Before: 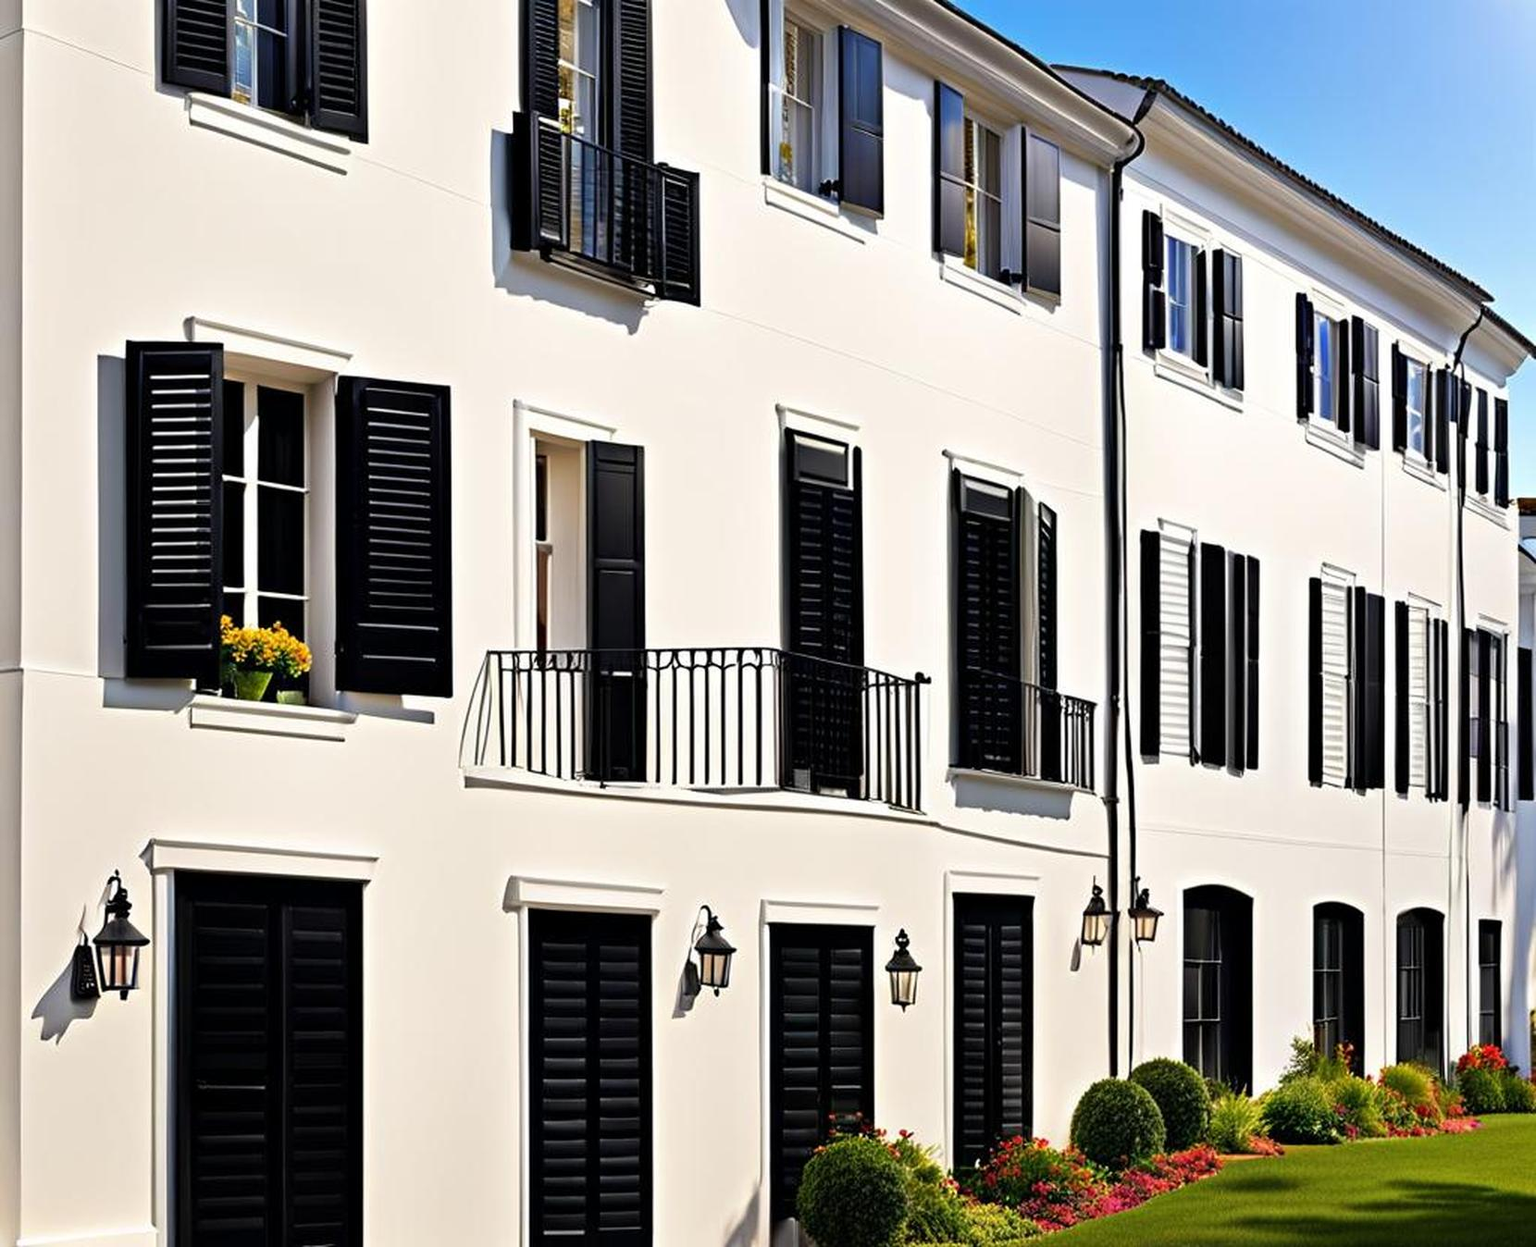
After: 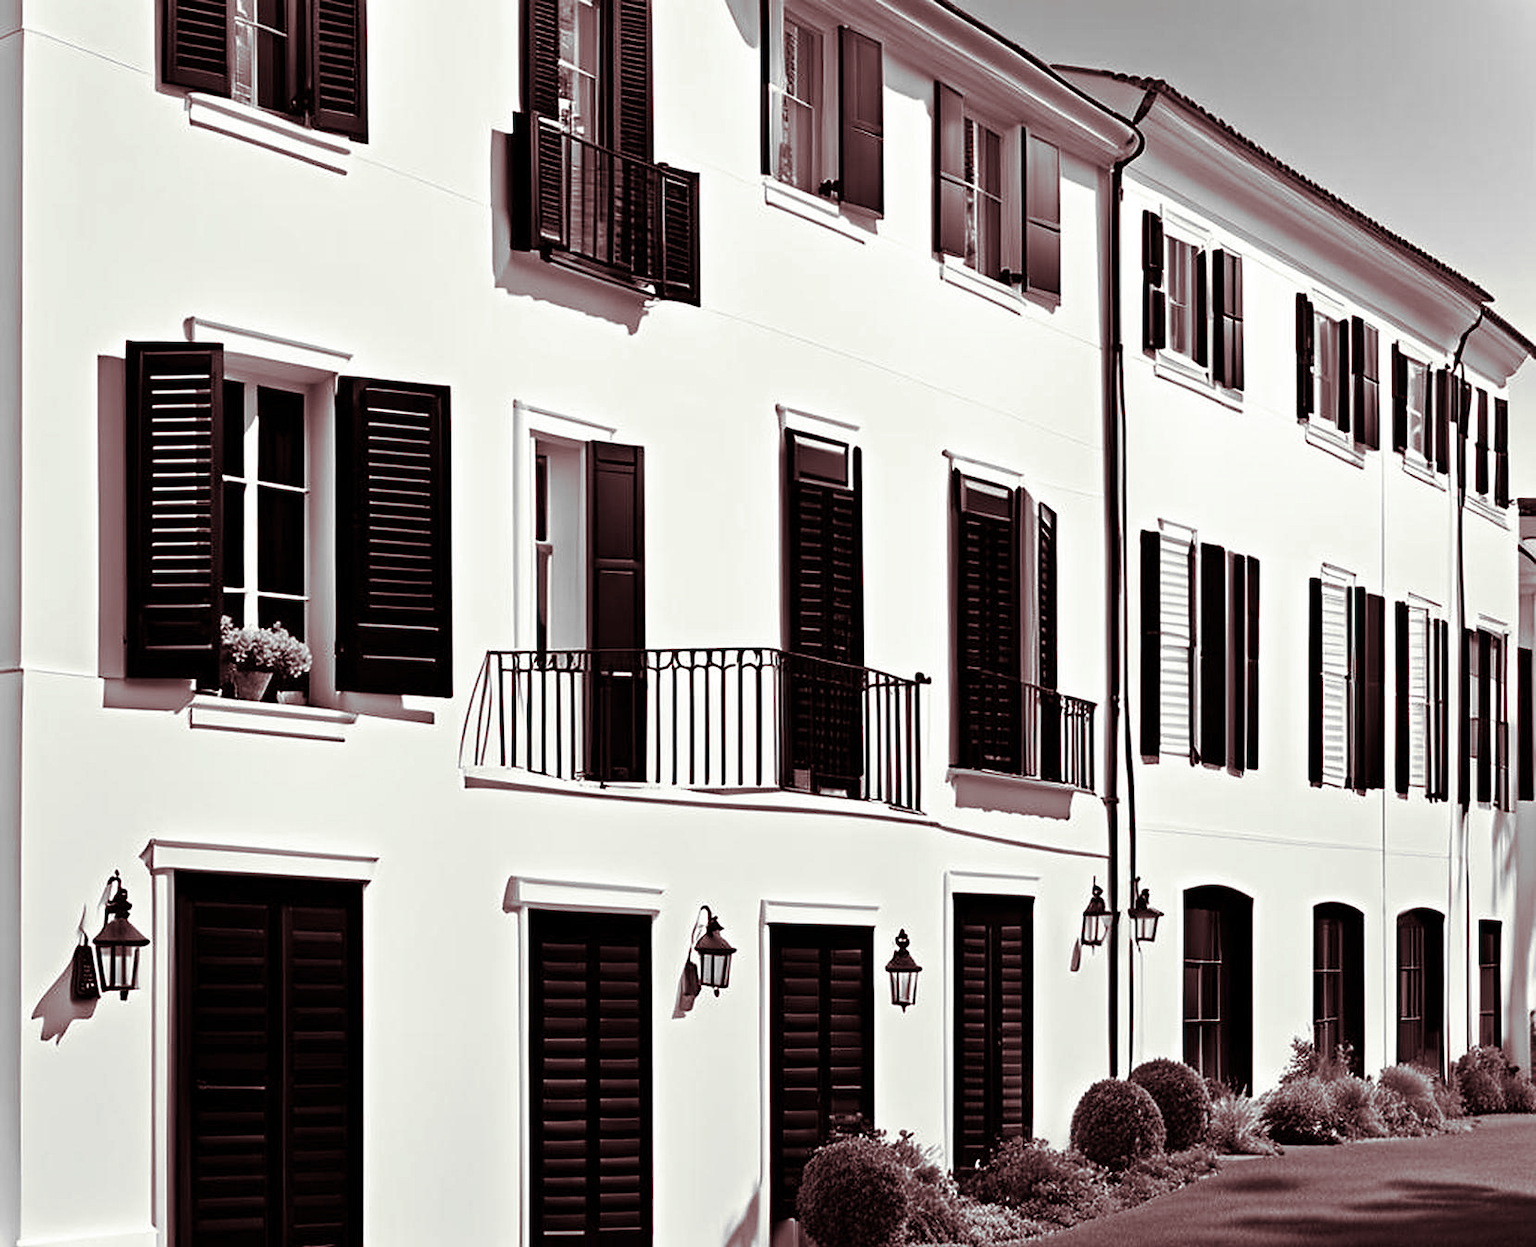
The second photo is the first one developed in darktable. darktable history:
split-toning: shadows › hue 360°
sharpen: radius 1.559, amount 0.373, threshold 1.271
monochrome: on, module defaults
